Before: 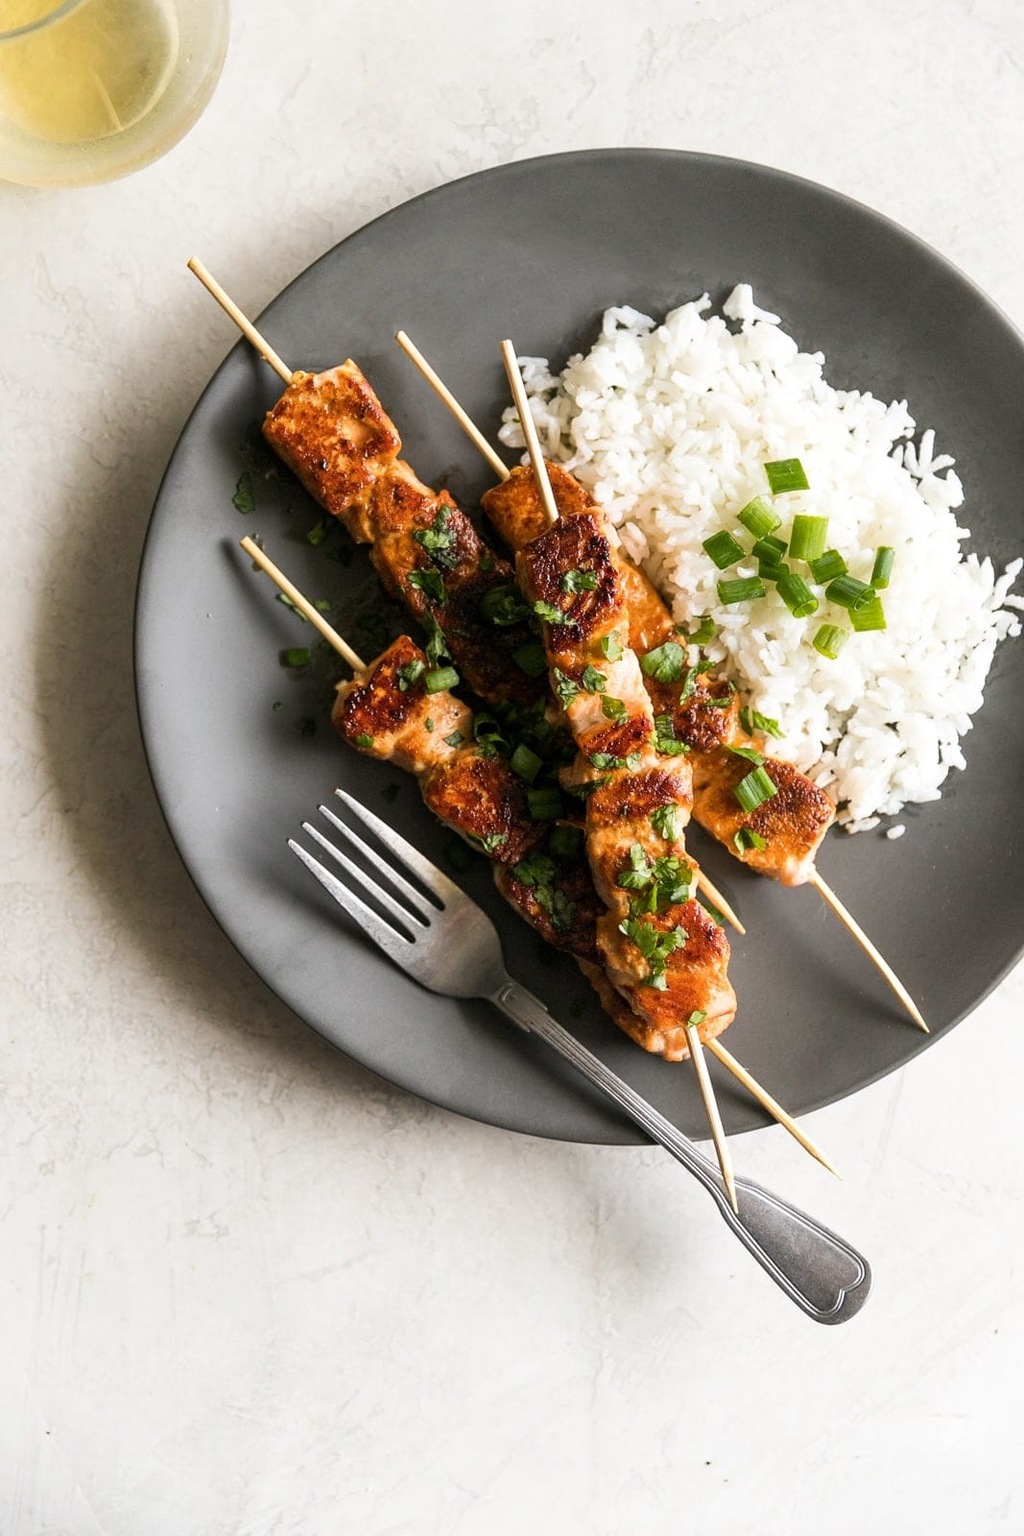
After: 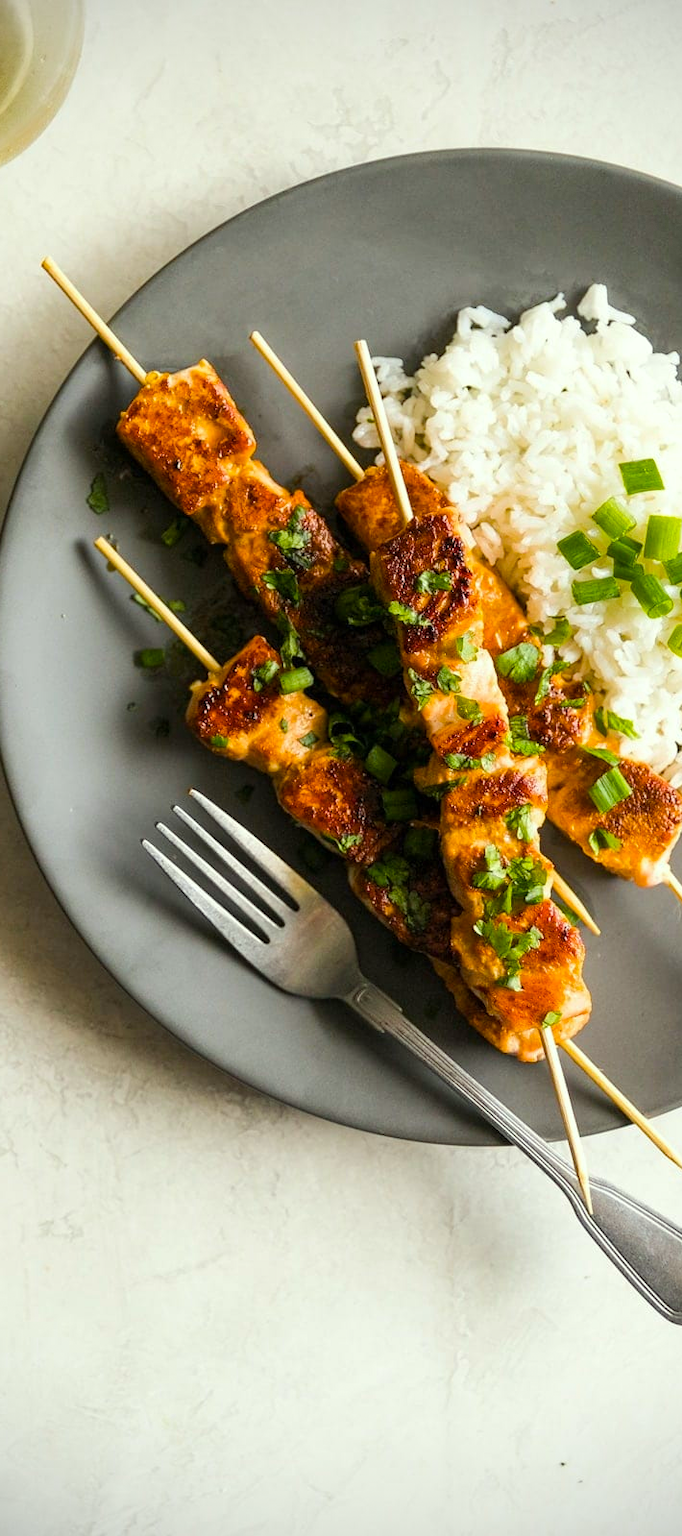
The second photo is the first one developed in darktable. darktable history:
color correction: highlights a* -4.73, highlights b* 5.06, saturation 0.97
vignetting: dithering 8-bit output, unbound false
color balance rgb: perceptual saturation grading › global saturation 25%, perceptual brilliance grading › mid-tones 10%, perceptual brilliance grading › shadows 15%, global vibrance 20%
crop and rotate: left 14.292%, right 19.041%
